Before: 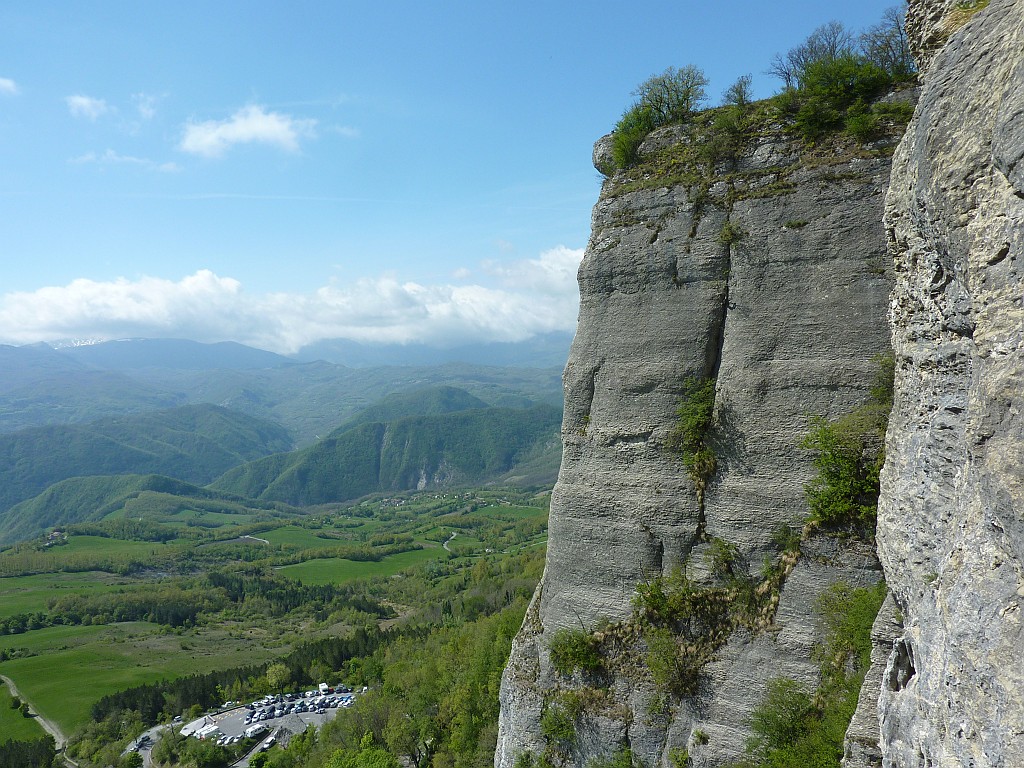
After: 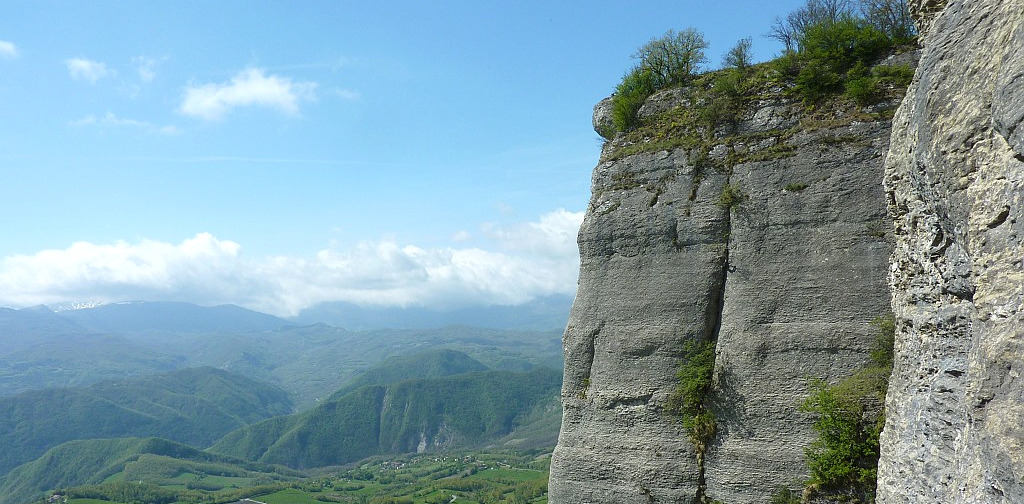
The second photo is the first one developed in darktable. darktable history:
exposure: exposure 0.128 EV, compensate highlight preservation false
crop and rotate: top 4.848%, bottom 29.503%
